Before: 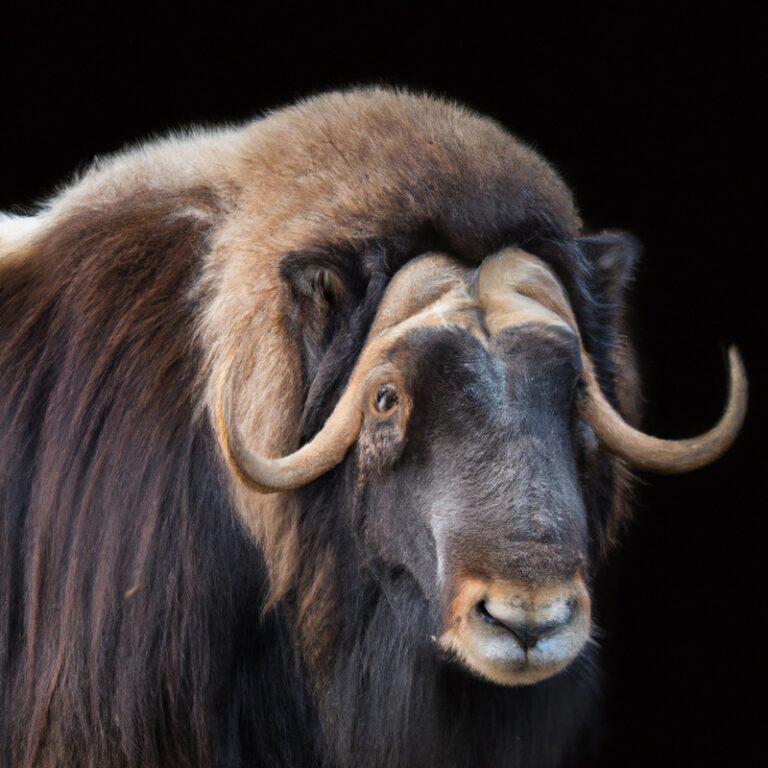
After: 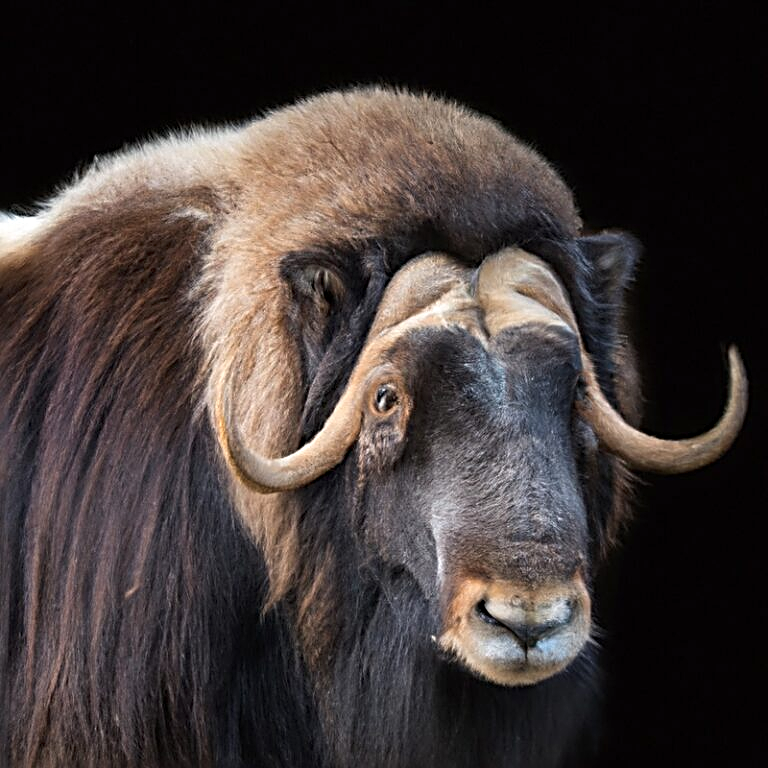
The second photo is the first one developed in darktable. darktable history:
sharpen: radius 2.817, amount 0.715
exposure: exposure 0.178 EV, compensate exposure bias true, compensate highlight preservation false
